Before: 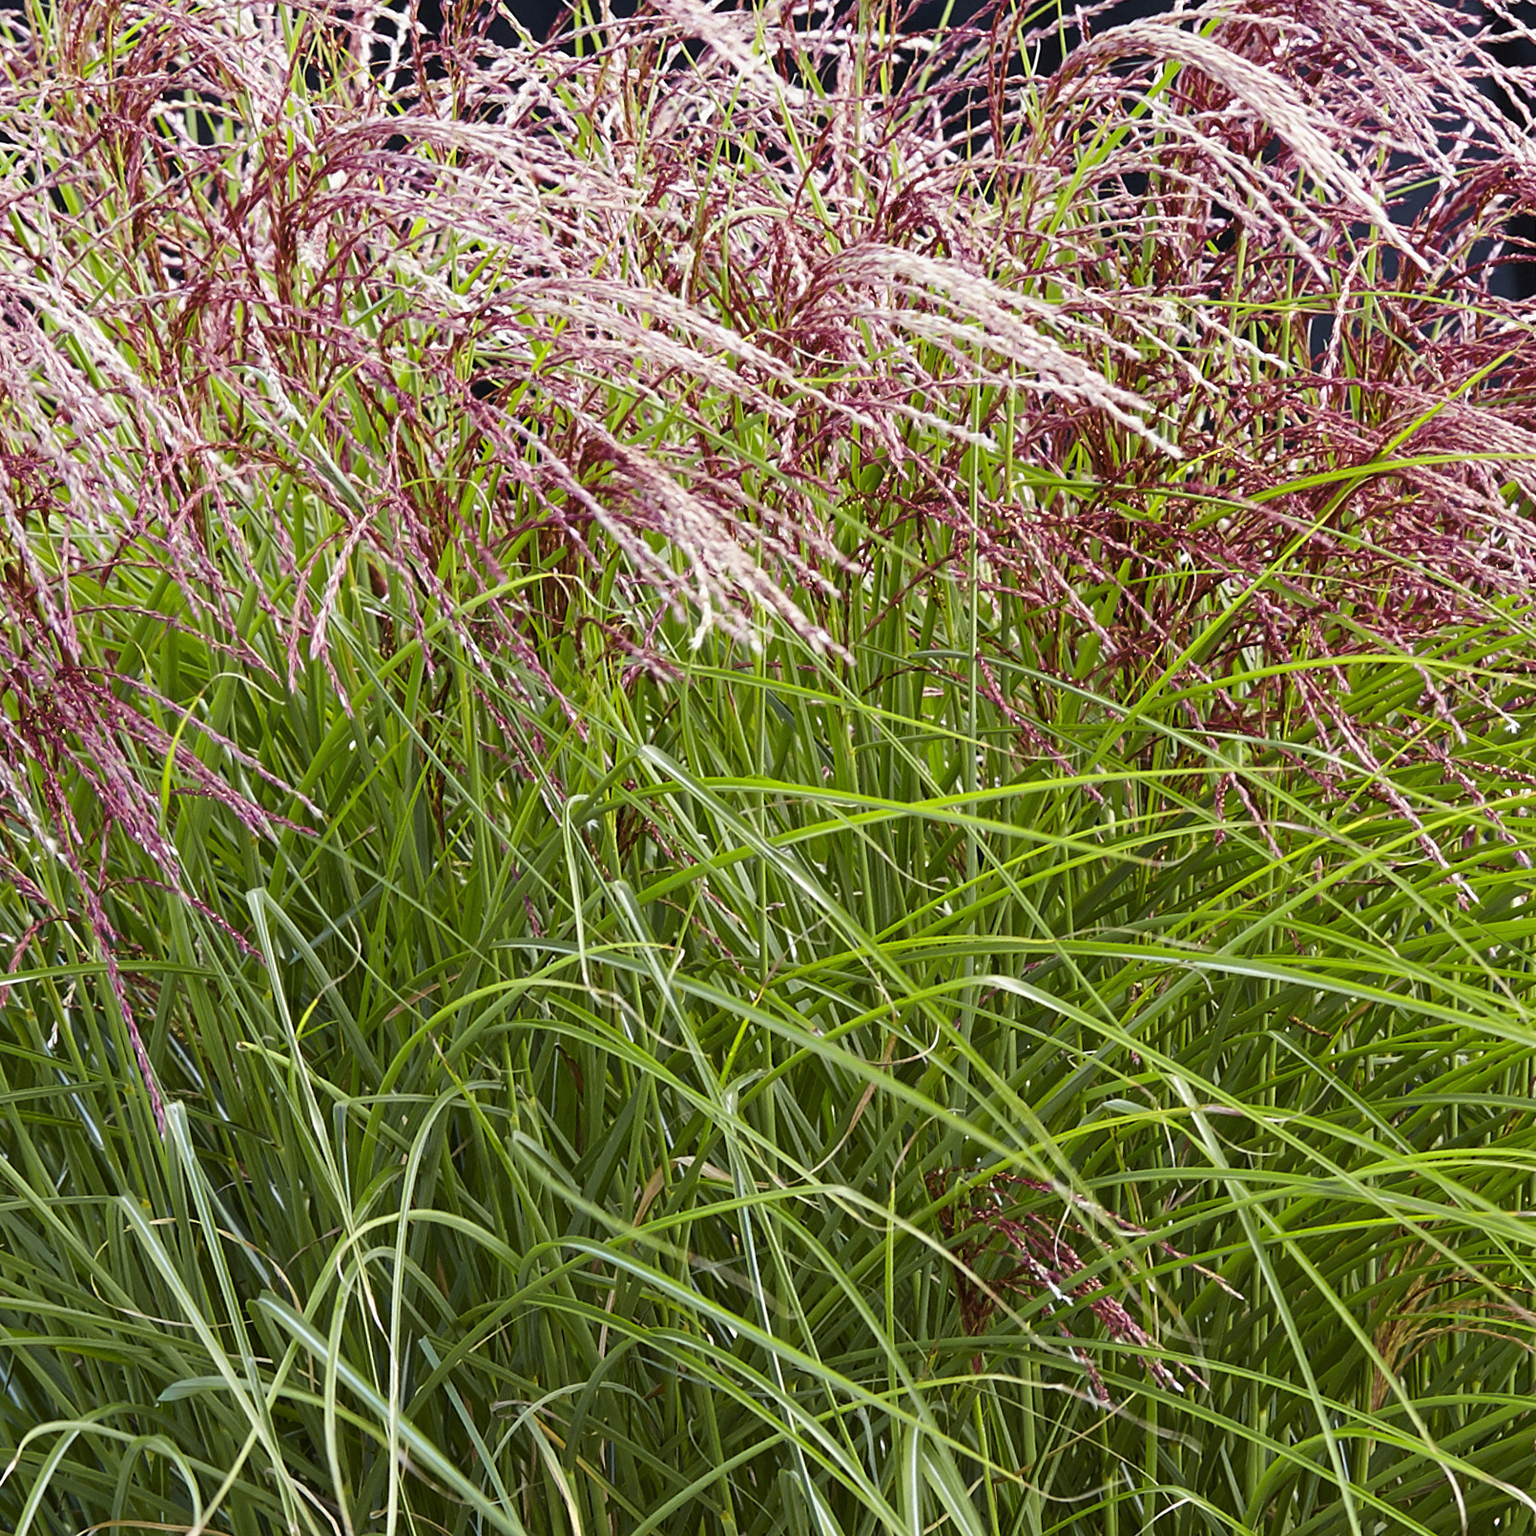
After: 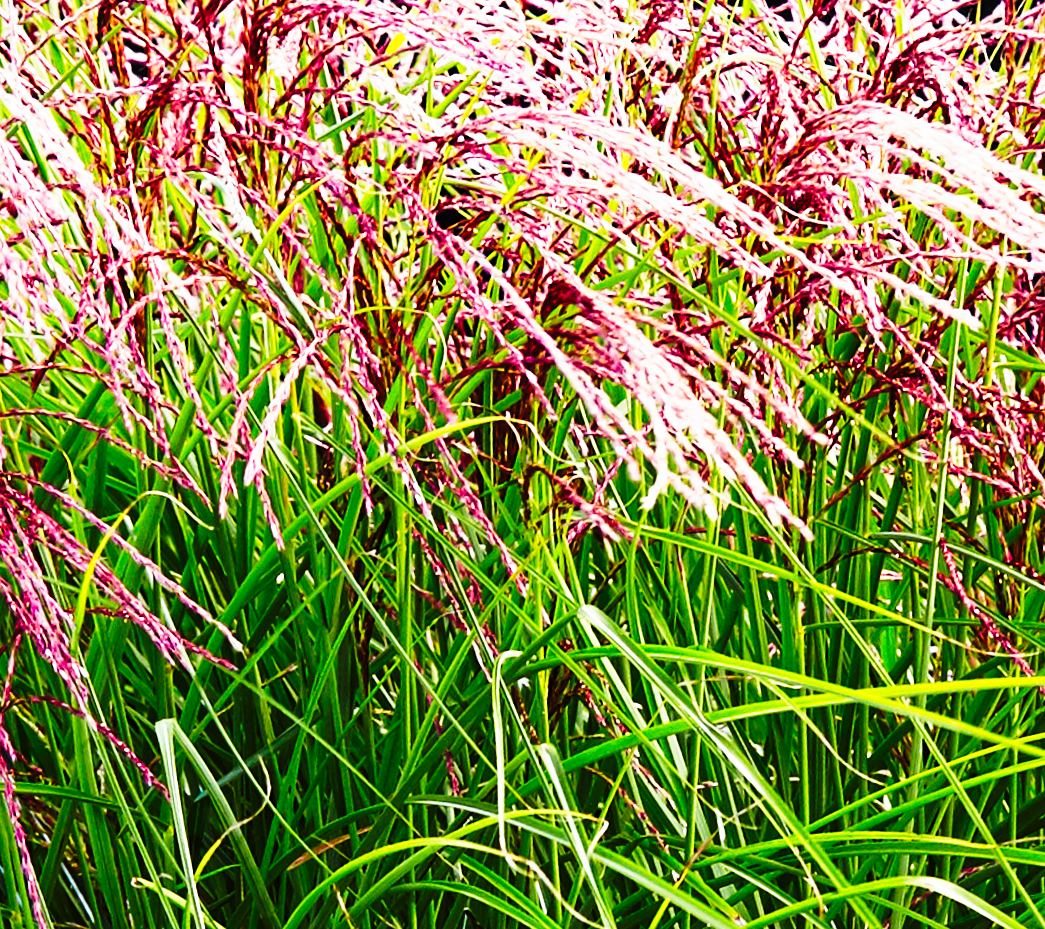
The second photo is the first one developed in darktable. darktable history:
tone curve: curves: ch0 [(0, 0) (0.003, 0.003) (0.011, 0.006) (0.025, 0.012) (0.044, 0.02) (0.069, 0.023) (0.1, 0.029) (0.136, 0.037) (0.177, 0.058) (0.224, 0.084) (0.277, 0.137) (0.335, 0.209) (0.399, 0.336) (0.468, 0.478) (0.543, 0.63) (0.623, 0.789) (0.709, 0.903) (0.801, 0.967) (0.898, 0.987) (1, 1)], preserve colors none
white balance: emerald 1
crop and rotate: angle -4.99°, left 2.122%, top 6.945%, right 27.566%, bottom 30.519%
